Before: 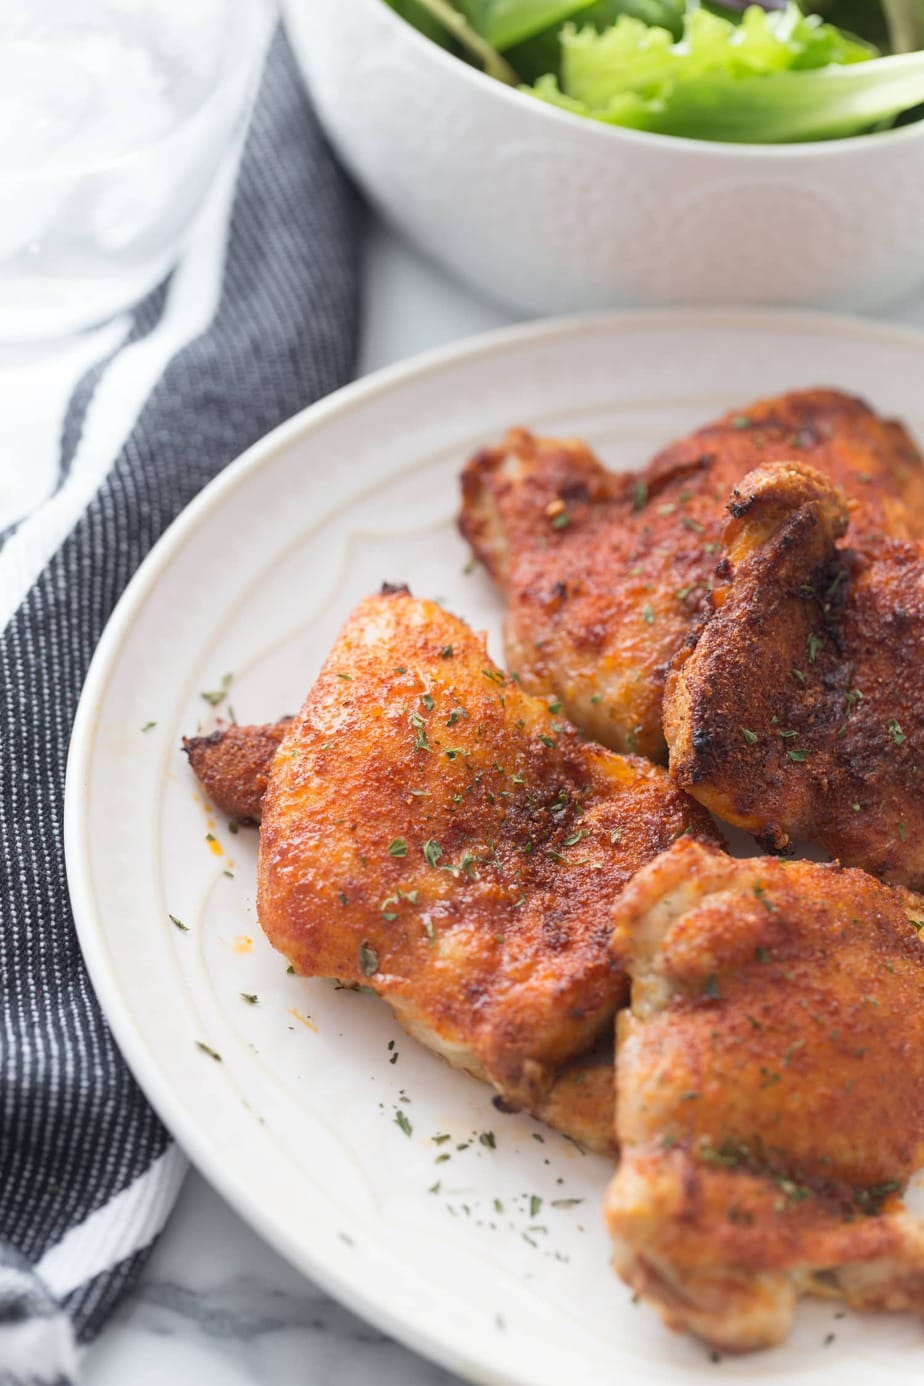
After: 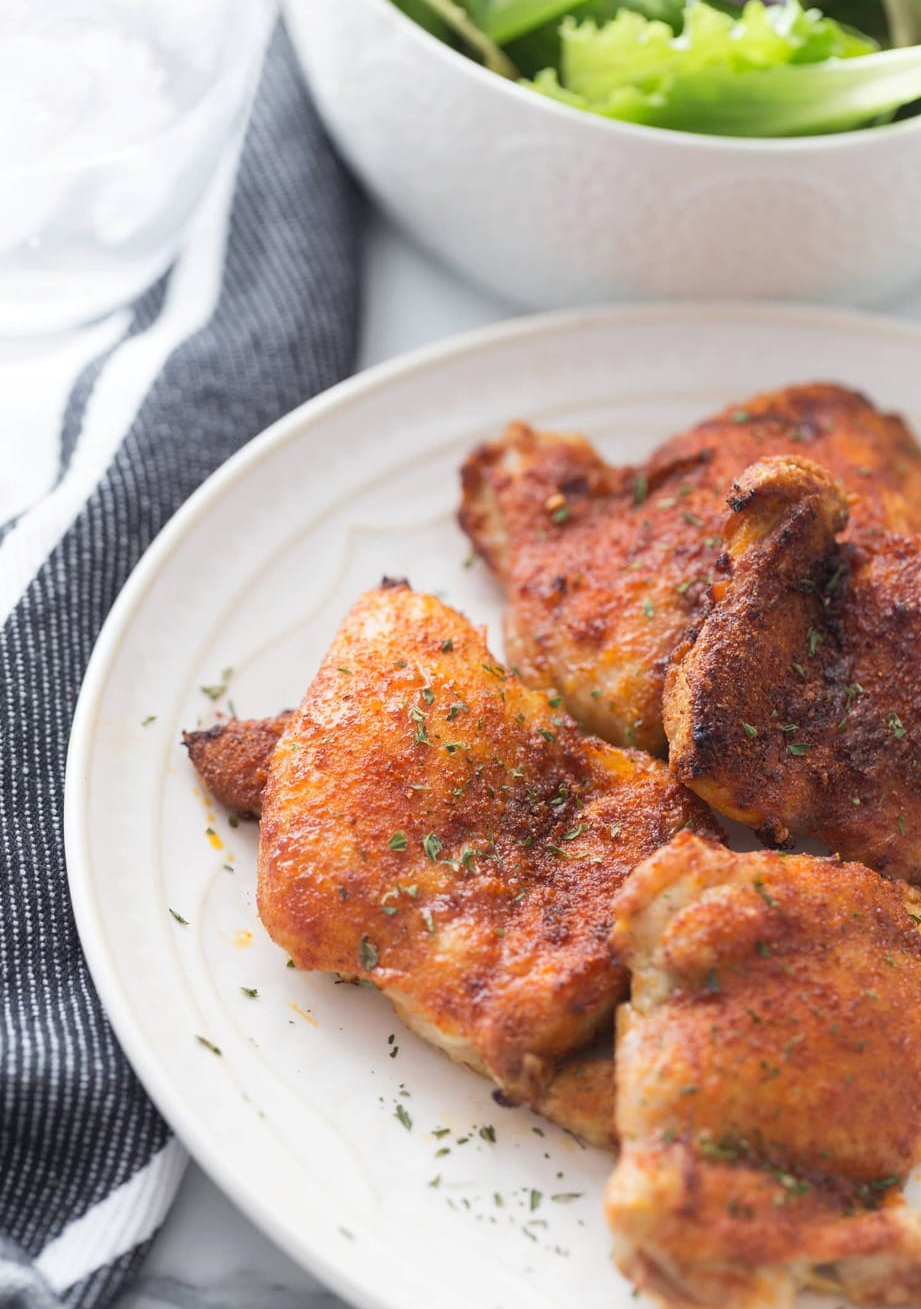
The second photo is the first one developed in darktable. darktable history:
crop: top 0.454%, right 0.266%, bottom 5.081%
base curve: curves: ch0 [(0, 0) (0.472, 0.508) (1, 1)], preserve colors none
tone equalizer: edges refinement/feathering 500, mask exposure compensation -1.57 EV, preserve details no
